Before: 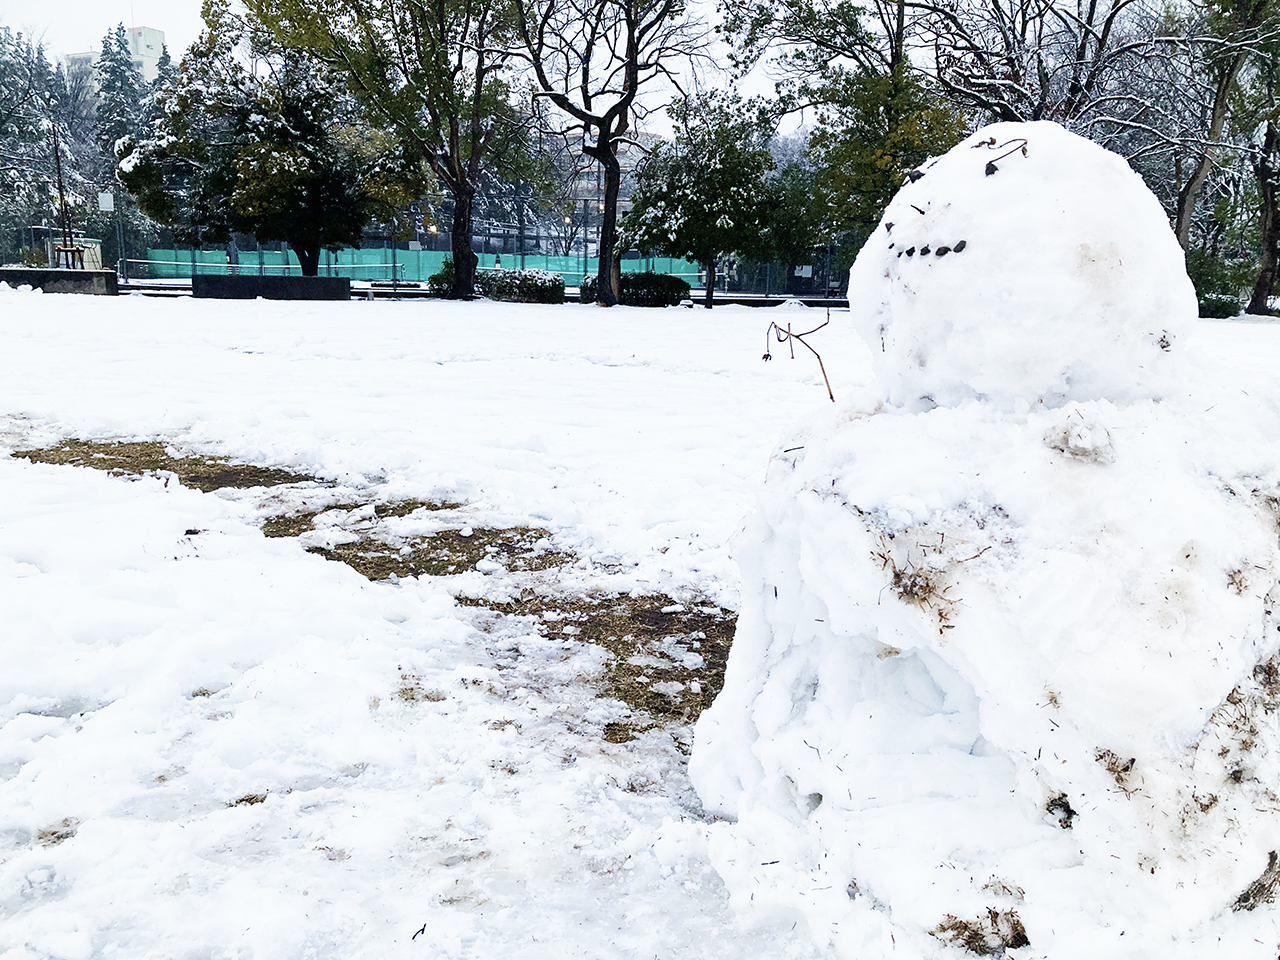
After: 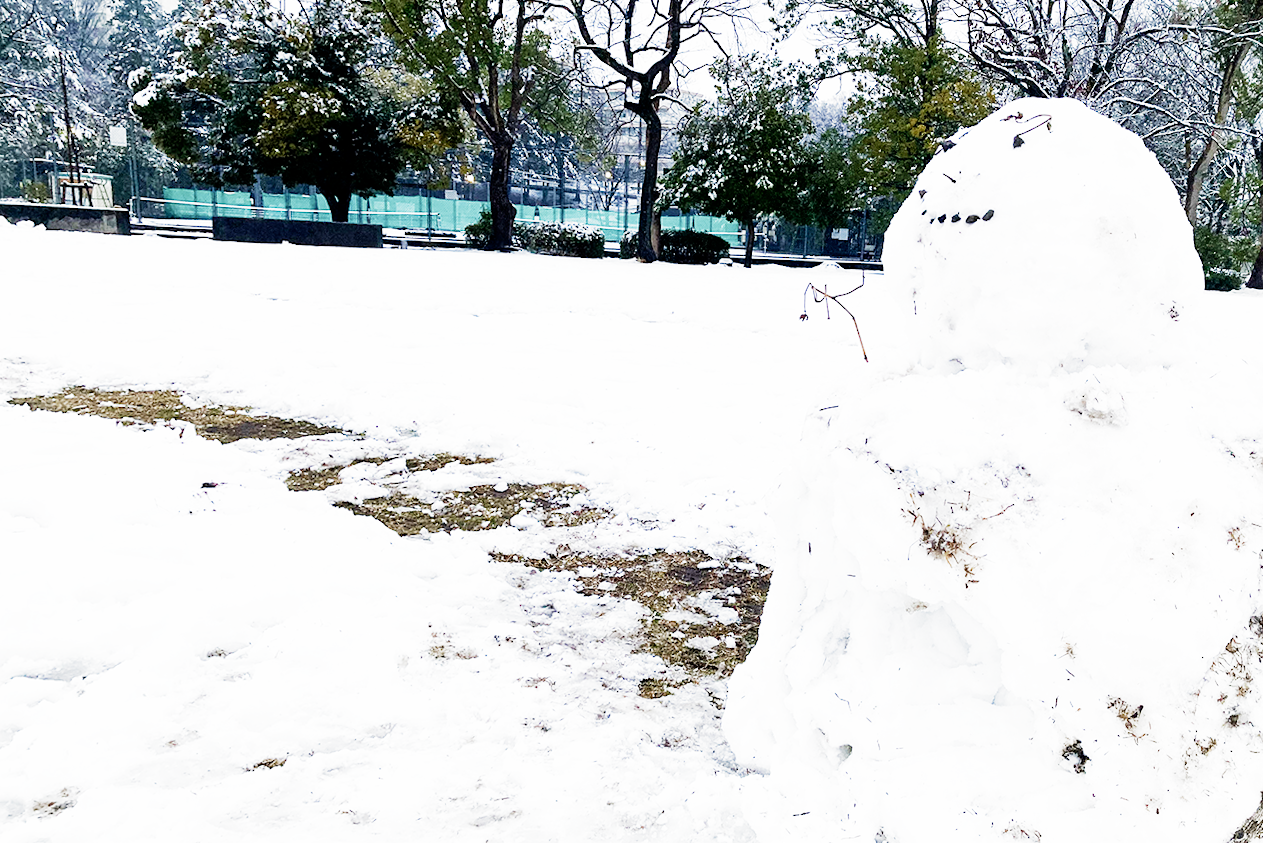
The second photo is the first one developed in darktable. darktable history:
crop: top 0.448%, right 0.264%, bottom 5.045%
rotate and perspective: rotation 0.679°, lens shift (horizontal) 0.136, crop left 0.009, crop right 0.991, crop top 0.078, crop bottom 0.95
filmic rgb: middle gray luminance 9.23%, black relative exposure -10.55 EV, white relative exposure 3.45 EV, threshold 6 EV, target black luminance 0%, hardness 5.98, latitude 59.69%, contrast 1.087, highlights saturation mix 5%, shadows ↔ highlights balance 29.23%, add noise in highlights 0, preserve chrominance no, color science v3 (2019), use custom middle-gray values true, iterations of high-quality reconstruction 0, contrast in highlights soft, enable highlight reconstruction true
